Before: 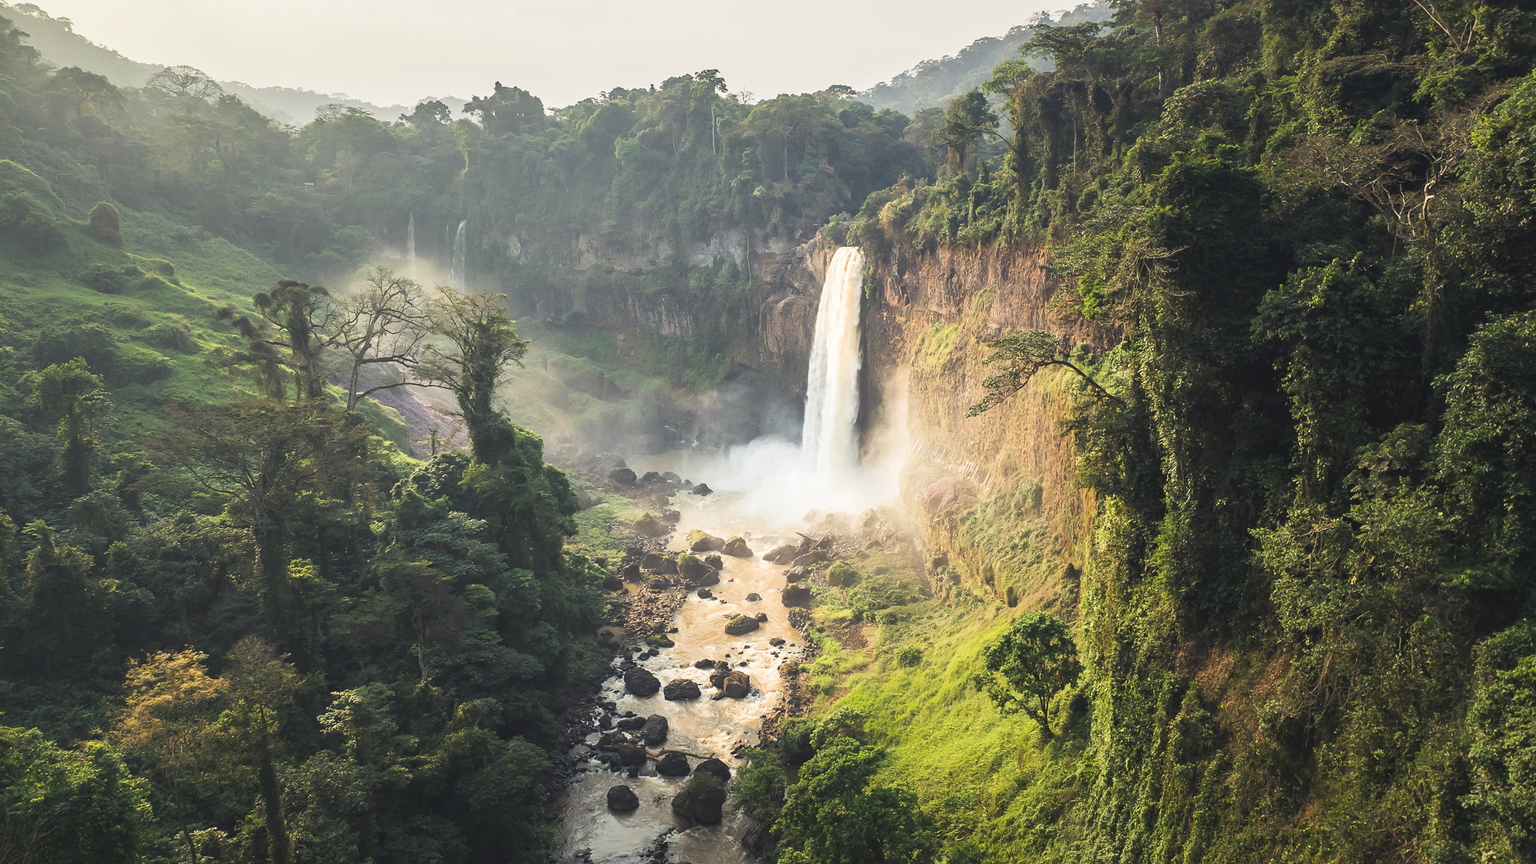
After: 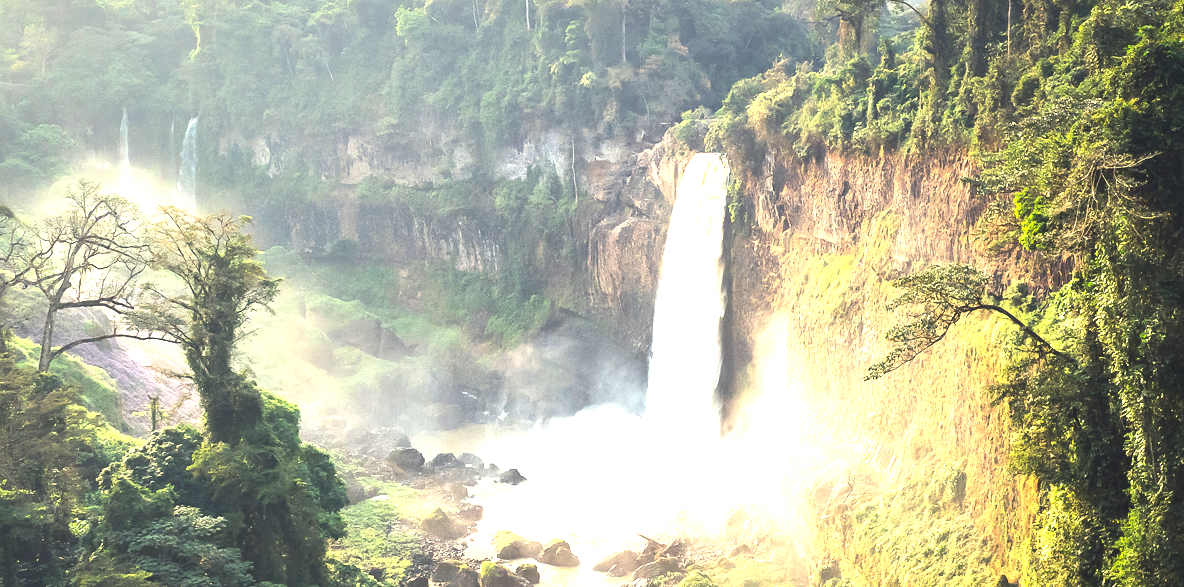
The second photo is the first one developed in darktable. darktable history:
contrast brightness saturation: contrast 0.125, brightness -0.047, saturation 0.158
exposure: black level correction 0, exposure 1.2 EV, compensate highlight preservation false
crop: left 20.74%, top 15.291%, right 21.429%, bottom 33.696%
